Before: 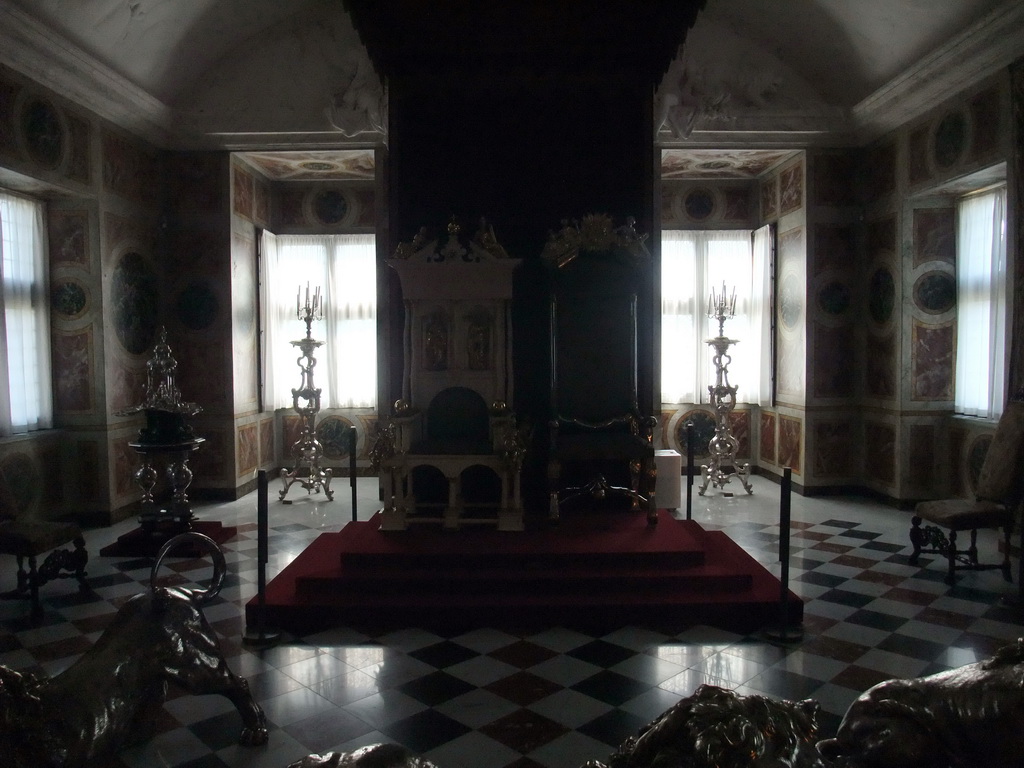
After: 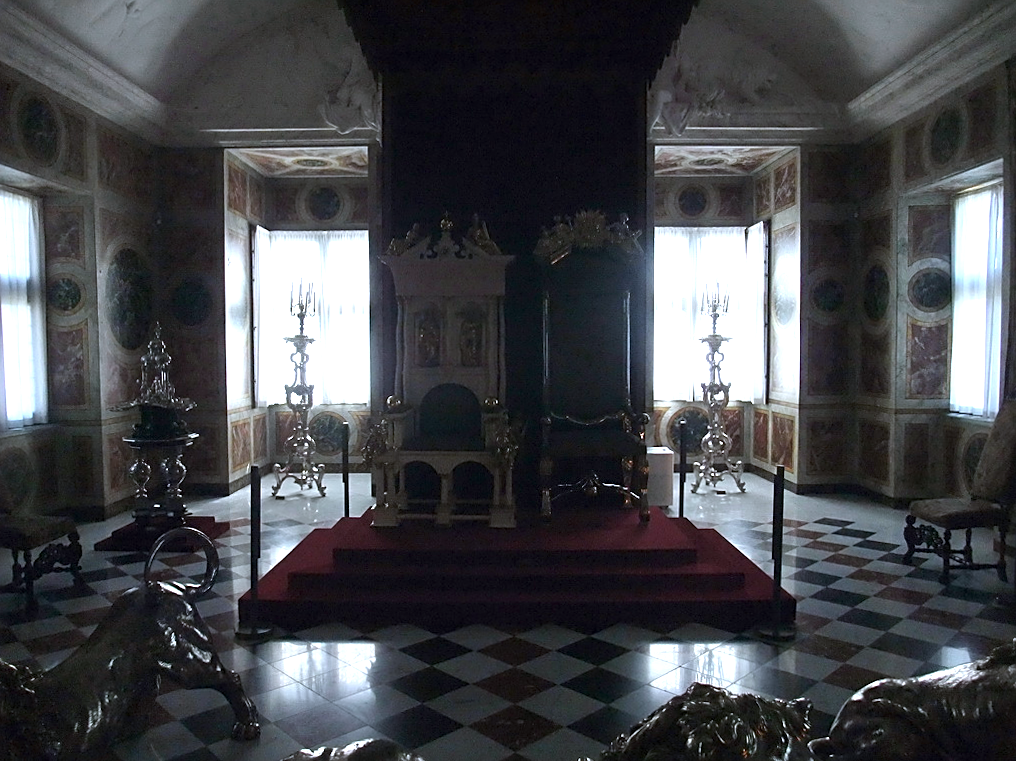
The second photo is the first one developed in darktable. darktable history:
rotate and perspective: rotation 0.192°, lens shift (horizontal) -0.015, crop left 0.005, crop right 0.996, crop top 0.006, crop bottom 0.99
white balance: red 0.931, blue 1.11
sharpen: on, module defaults
exposure: exposure 0.943 EV, compensate highlight preservation false
